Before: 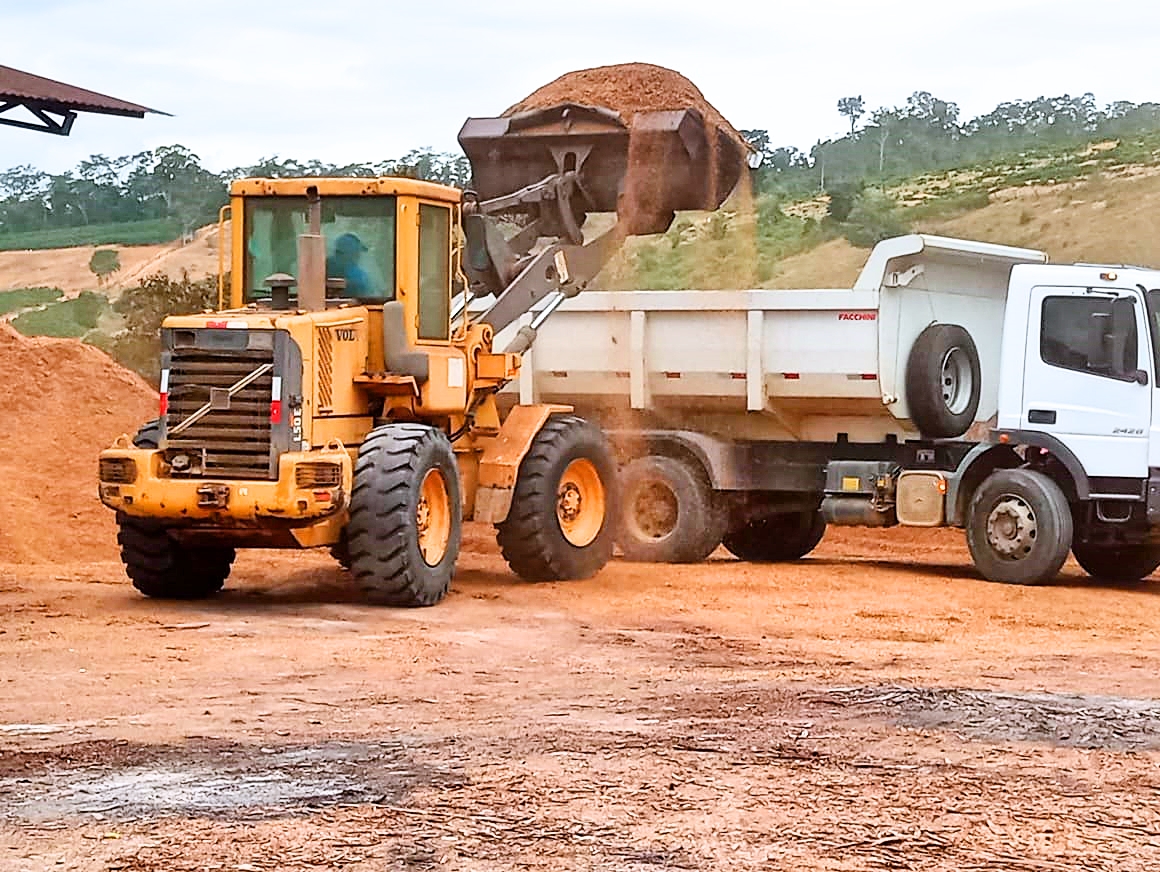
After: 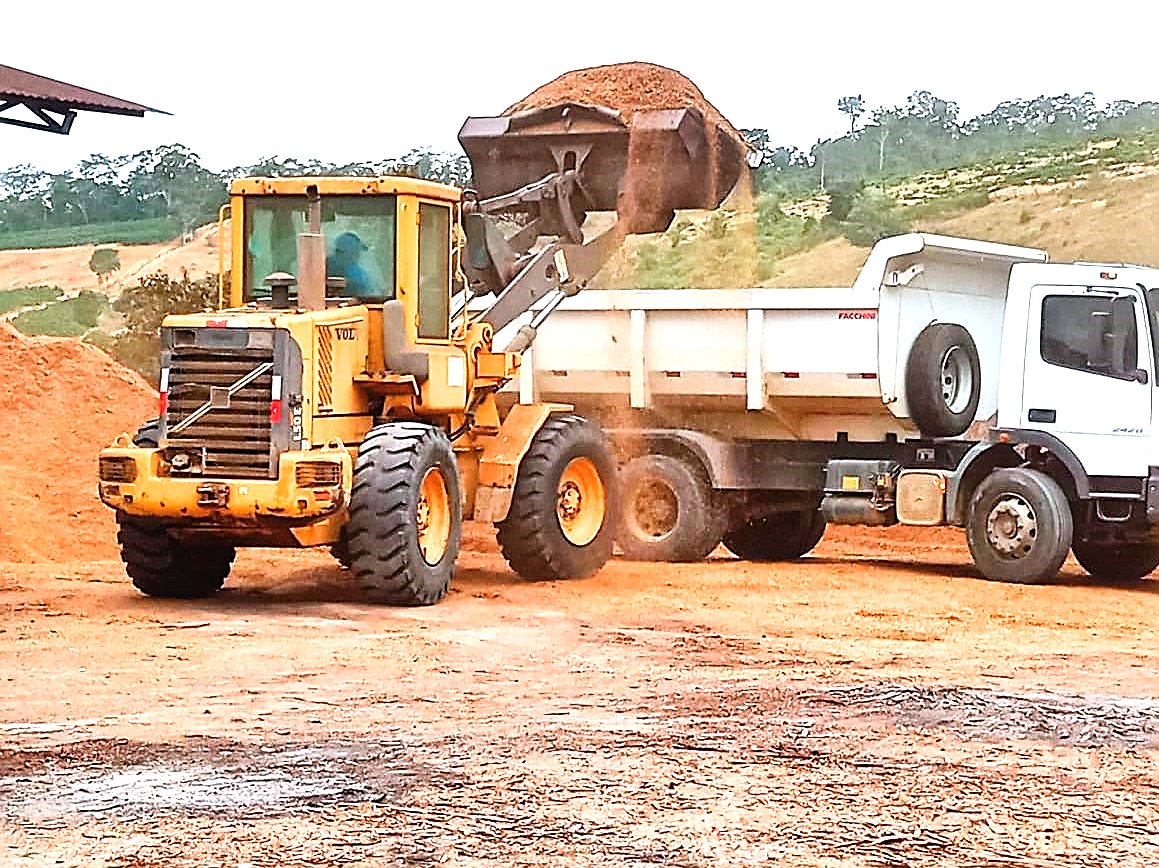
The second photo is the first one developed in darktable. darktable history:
sharpen: on, module defaults
exposure: black level correction -0.002, exposure 0.537 EV, compensate highlight preservation false
crop: top 0.228%, bottom 0.206%
